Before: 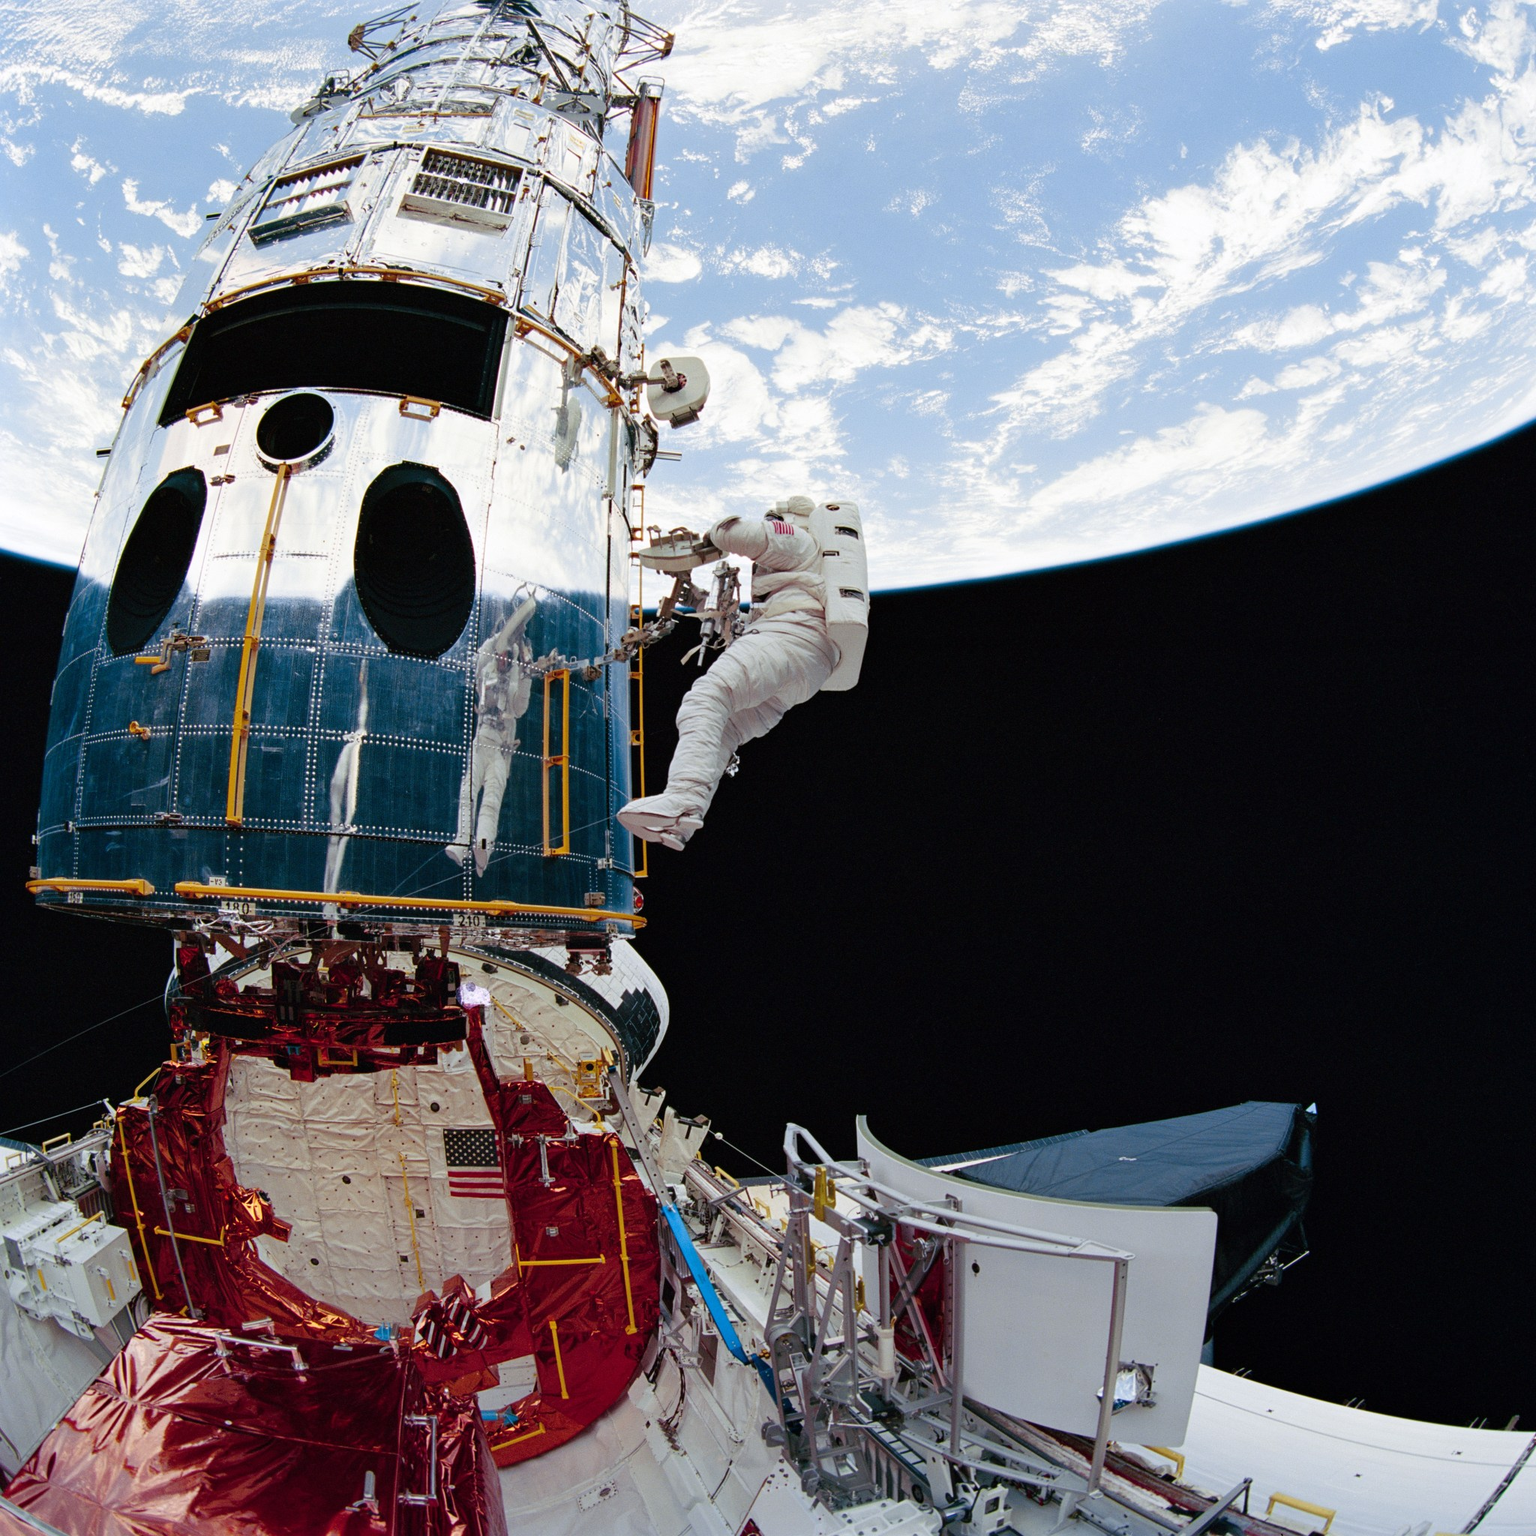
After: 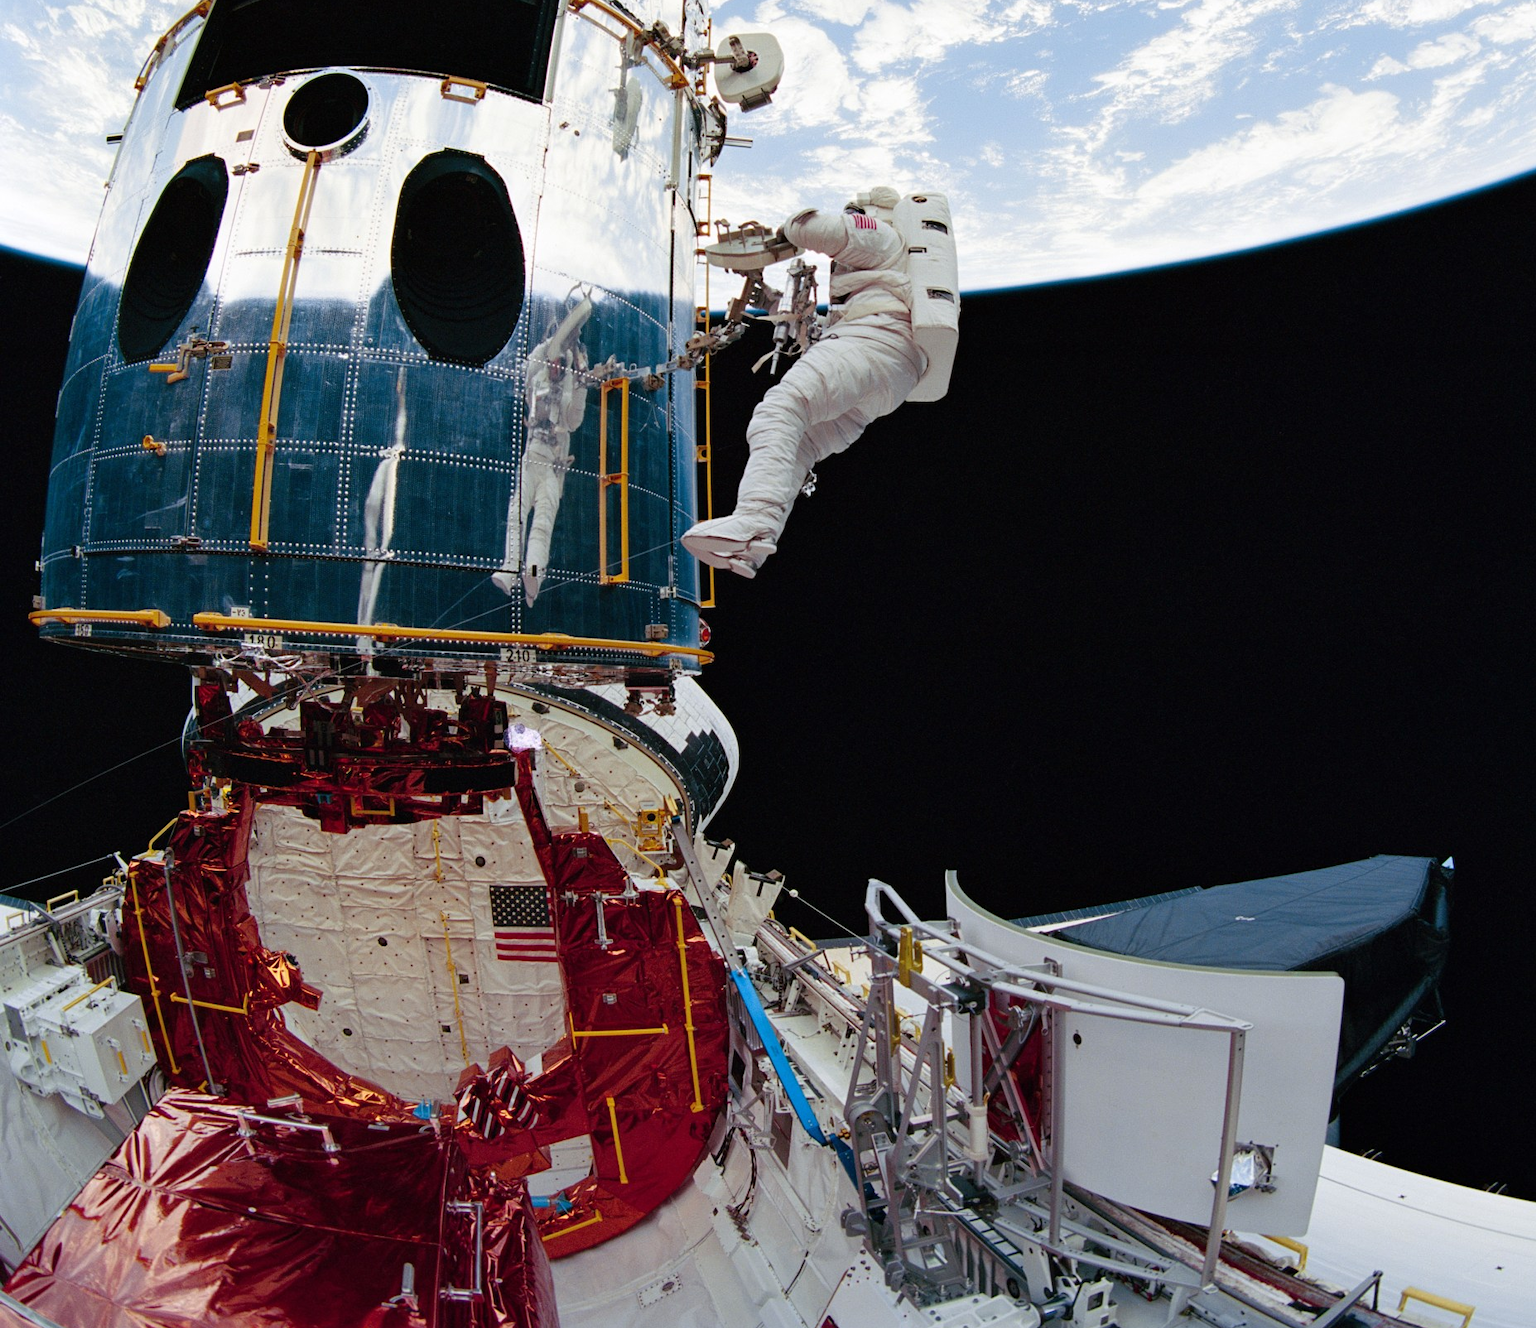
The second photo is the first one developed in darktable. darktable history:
crop: top 21.309%, right 9.414%, bottom 0.278%
